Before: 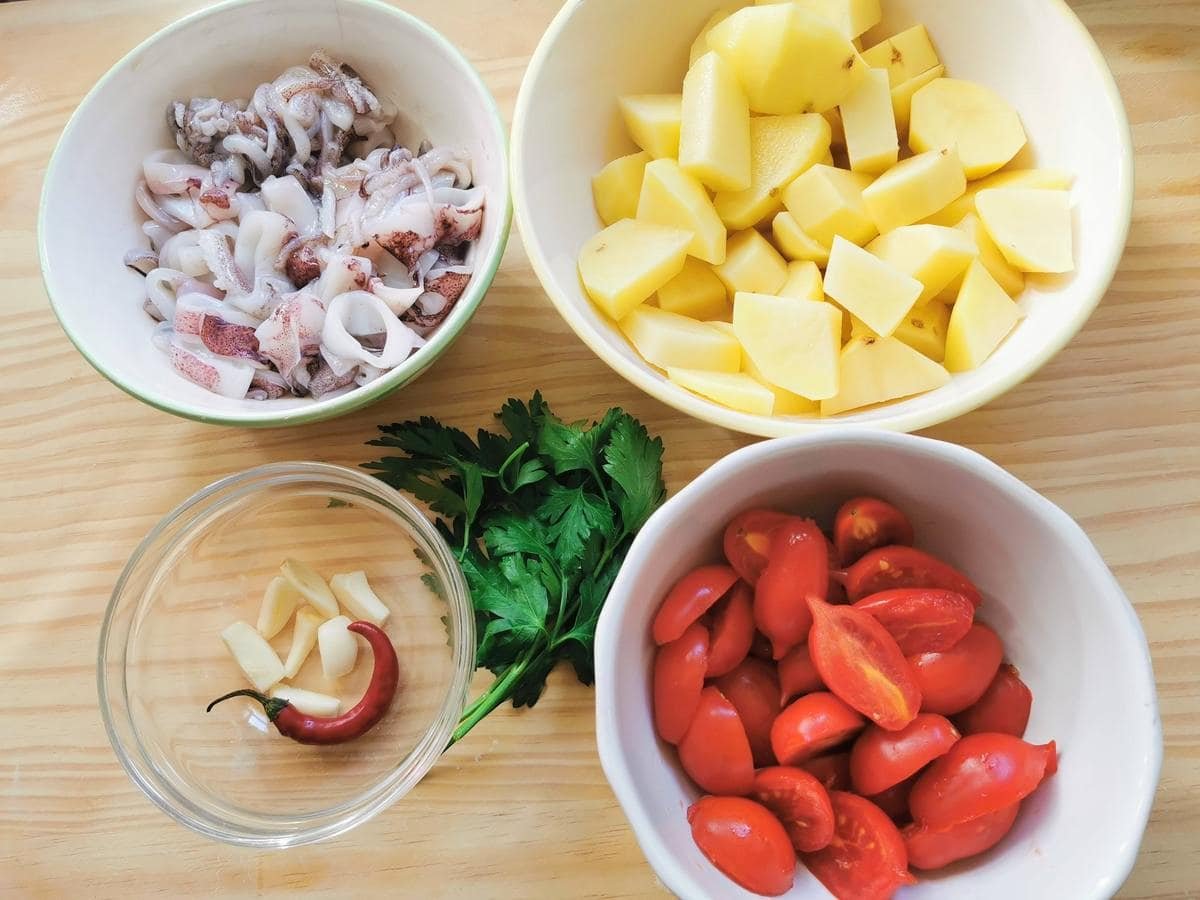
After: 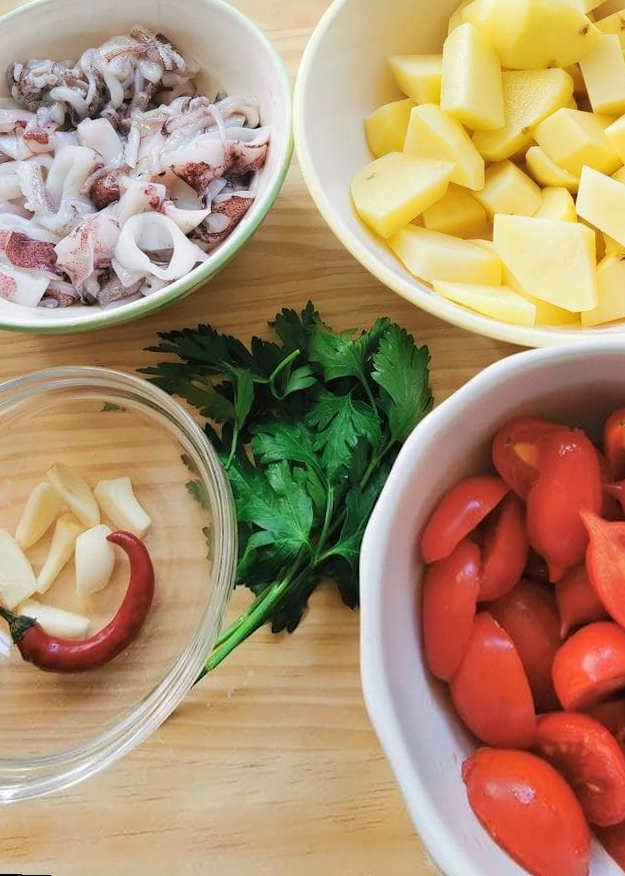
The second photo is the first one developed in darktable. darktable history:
rotate and perspective: rotation 0.72°, lens shift (vertical) -0.352, lens shift (horizontal) -0.051, crop left 0.152, crop right 0.859, crop top 0.019, crop bottom 0.964
crop: left 10.644%, right 26.528%
